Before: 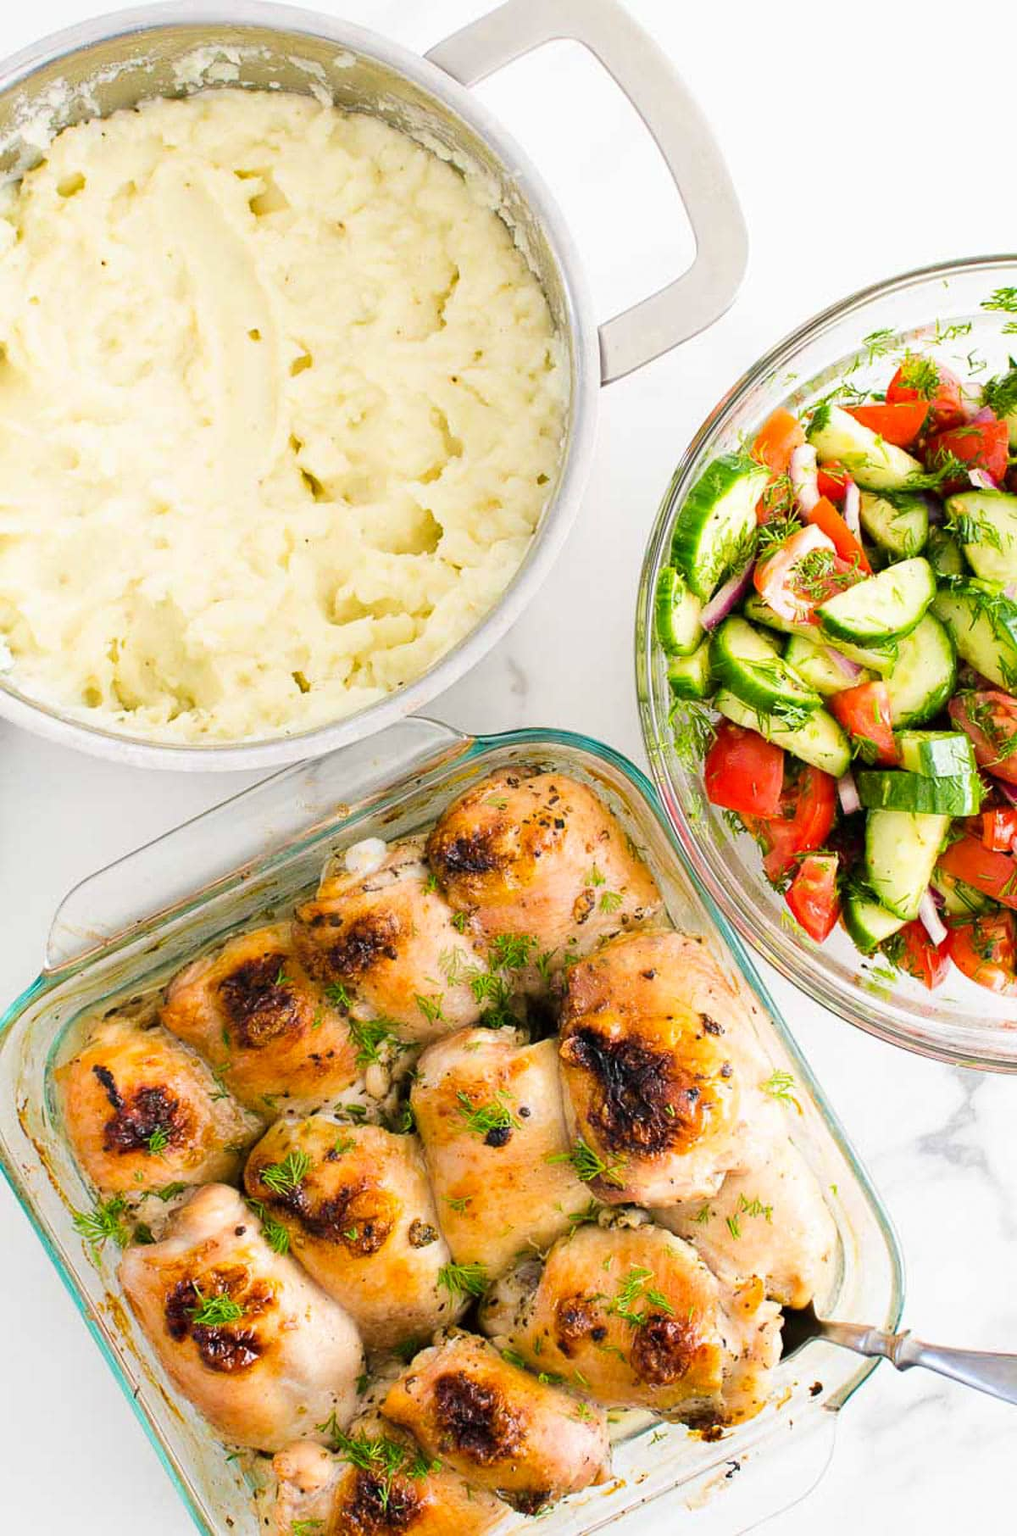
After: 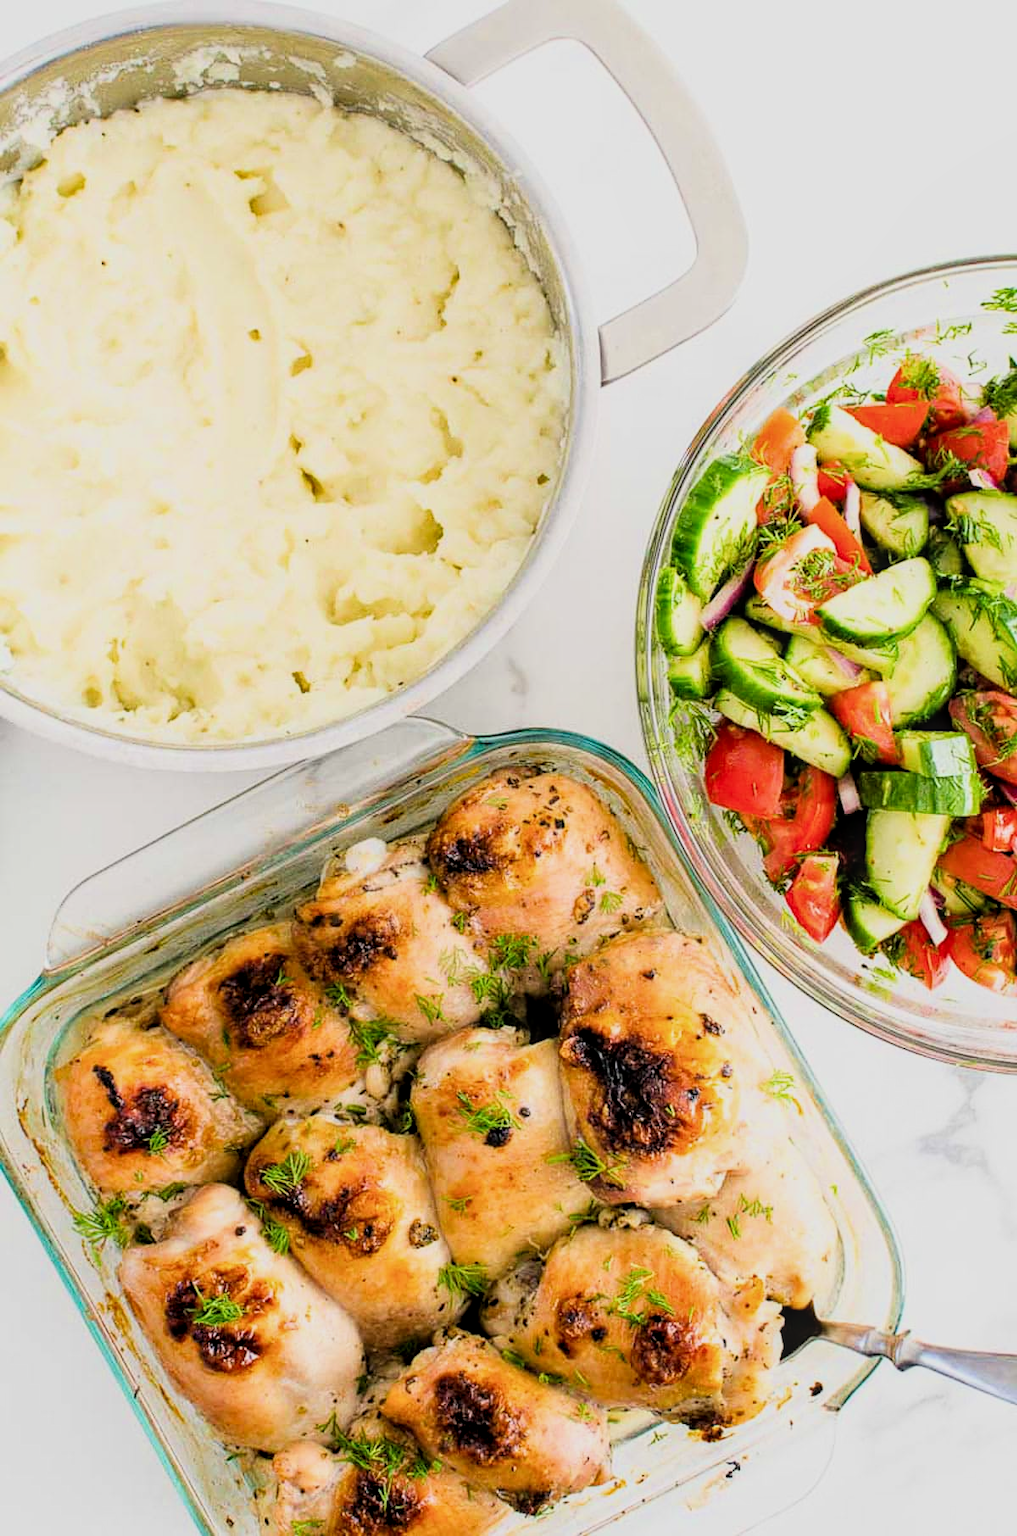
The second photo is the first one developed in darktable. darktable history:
local contrast: on, module defaults
filmic rgb: black relative exposure -11.88 EV, white relative exposure 5.43 EV, threshold 3 EV, hardness 4.49, latitude 50%, contrast 1.14, color science v5 (2021), contrast in shadows safe, contrast in highlights safe, enable highlight reconstruction true
